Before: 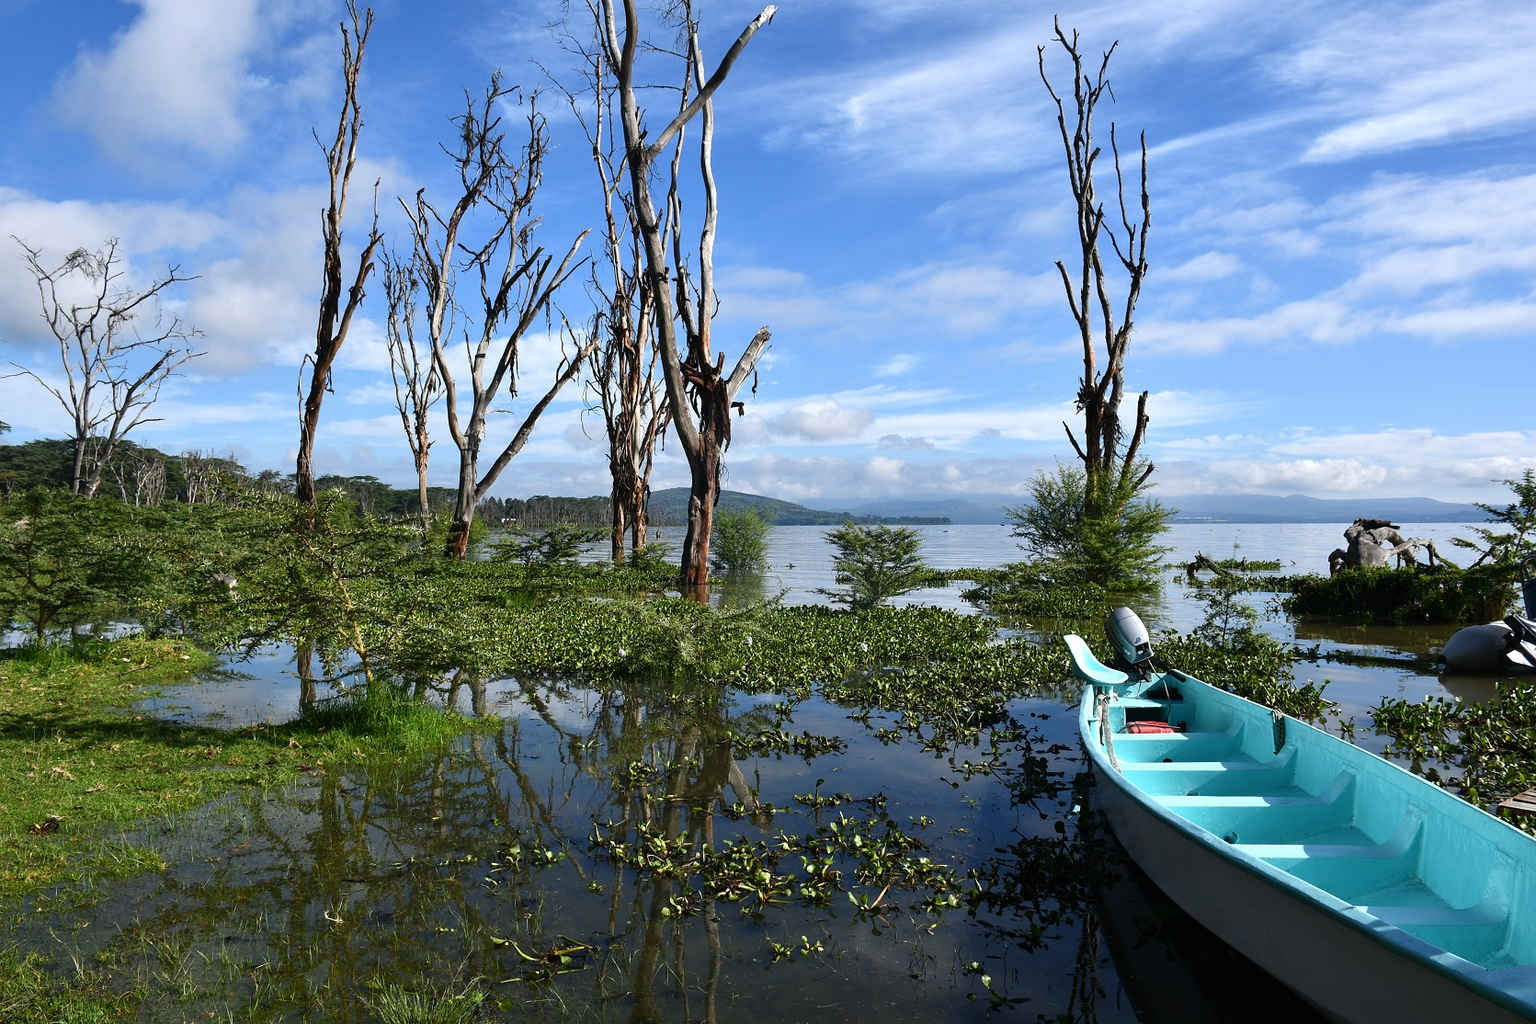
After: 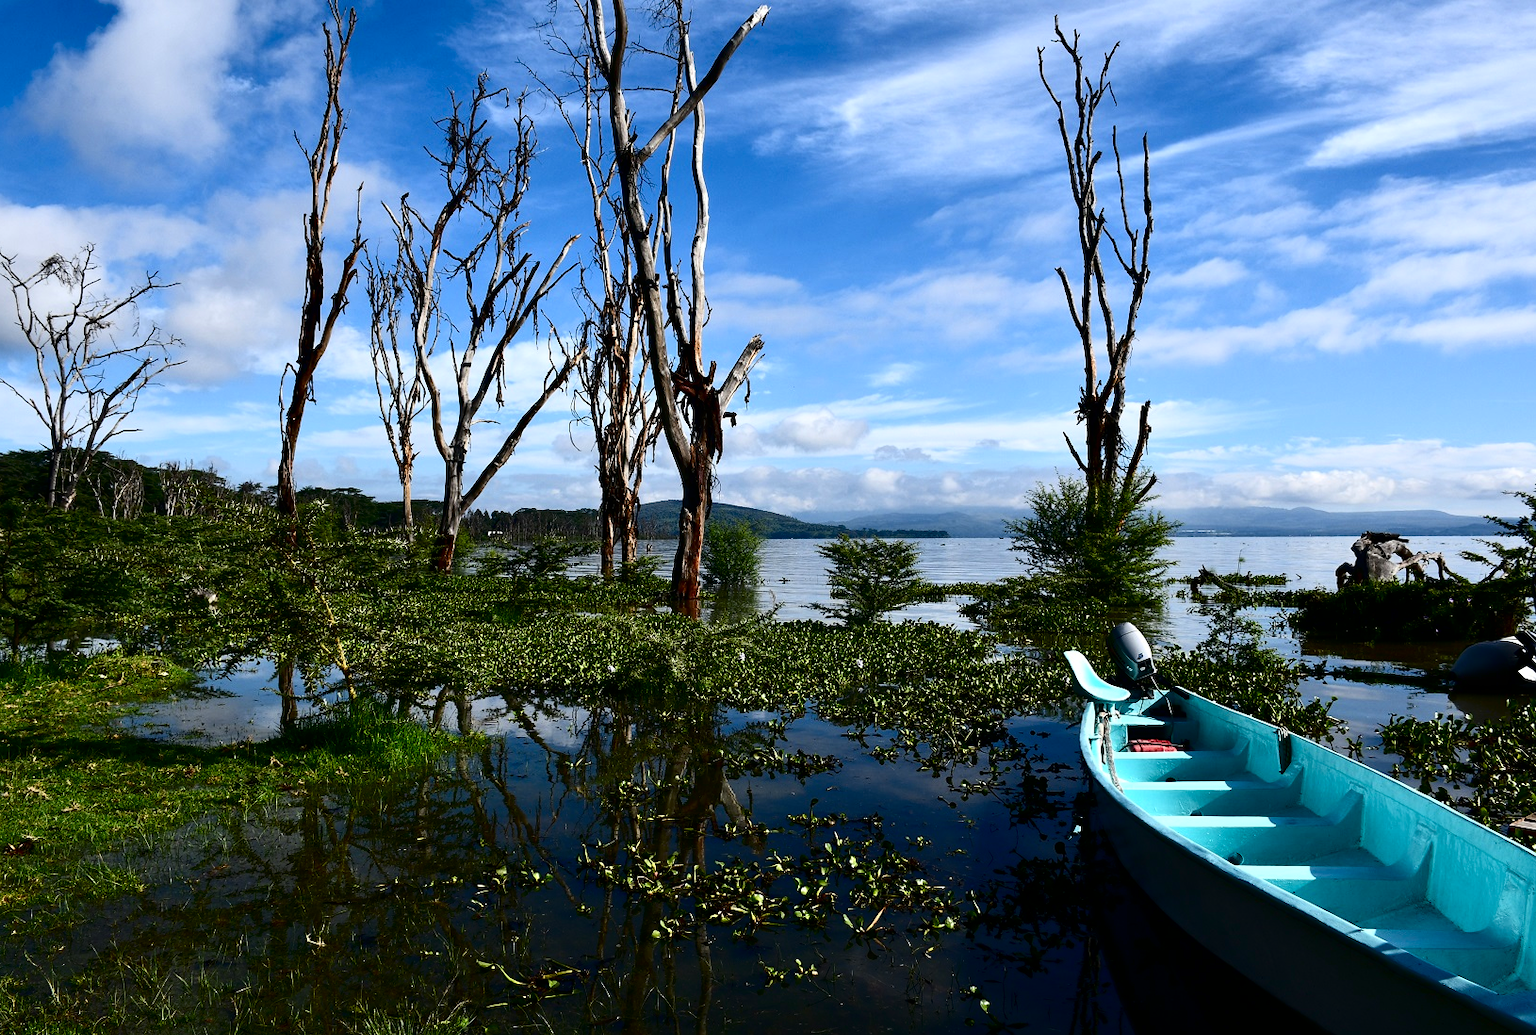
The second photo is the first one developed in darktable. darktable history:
contrast brightness saturation: contrast 0.24, brightness -0.24, saturation 0.14
crop and rotate: left 1.774%, right 0.633%, bottom 1.28%
